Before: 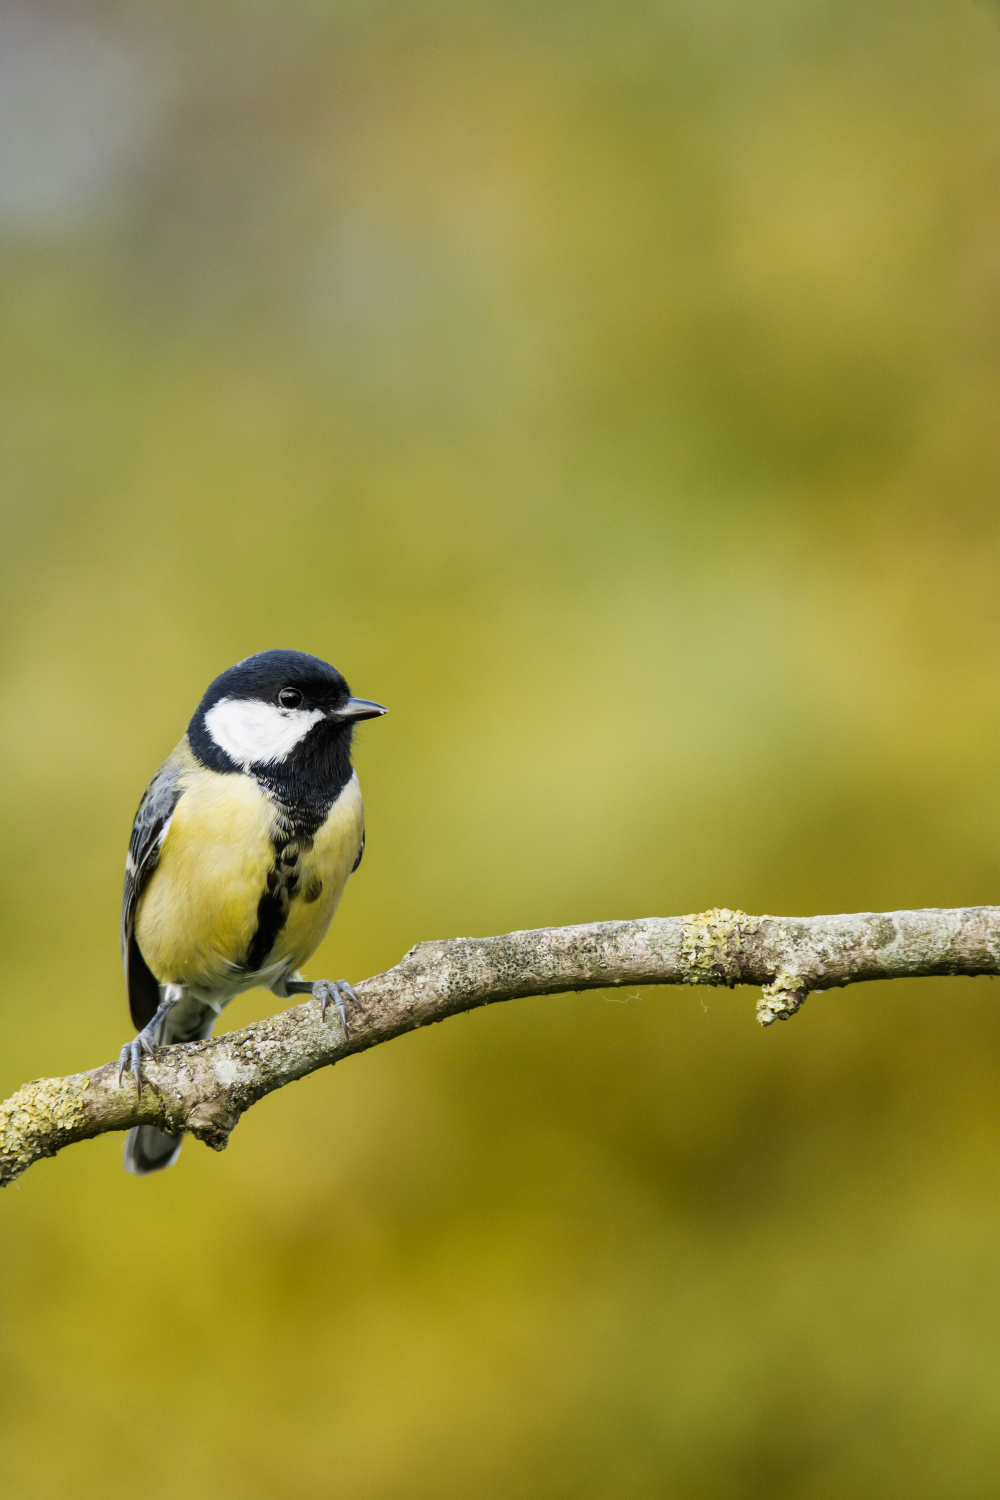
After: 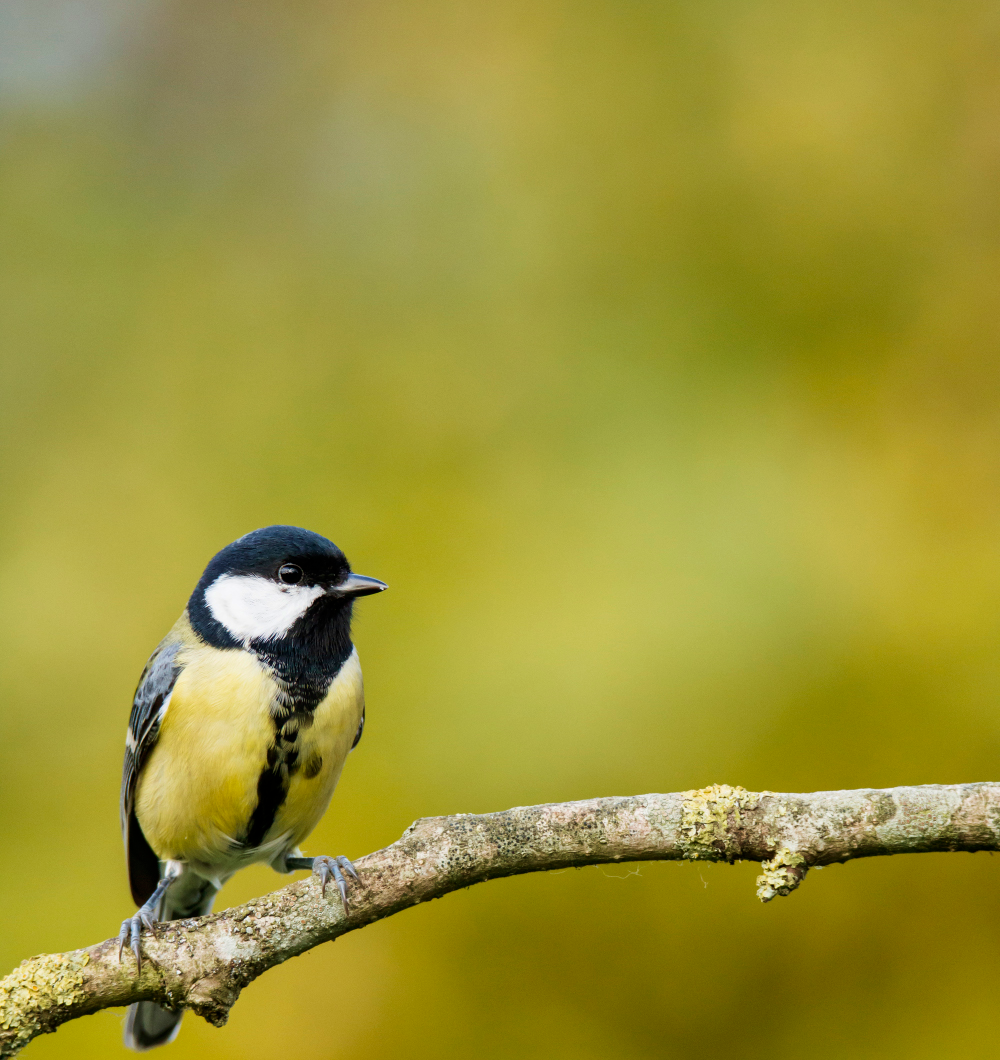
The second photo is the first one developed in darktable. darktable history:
velvia: on, module defaults
crop and rotate: top 8.293%, bottom 20.996%
